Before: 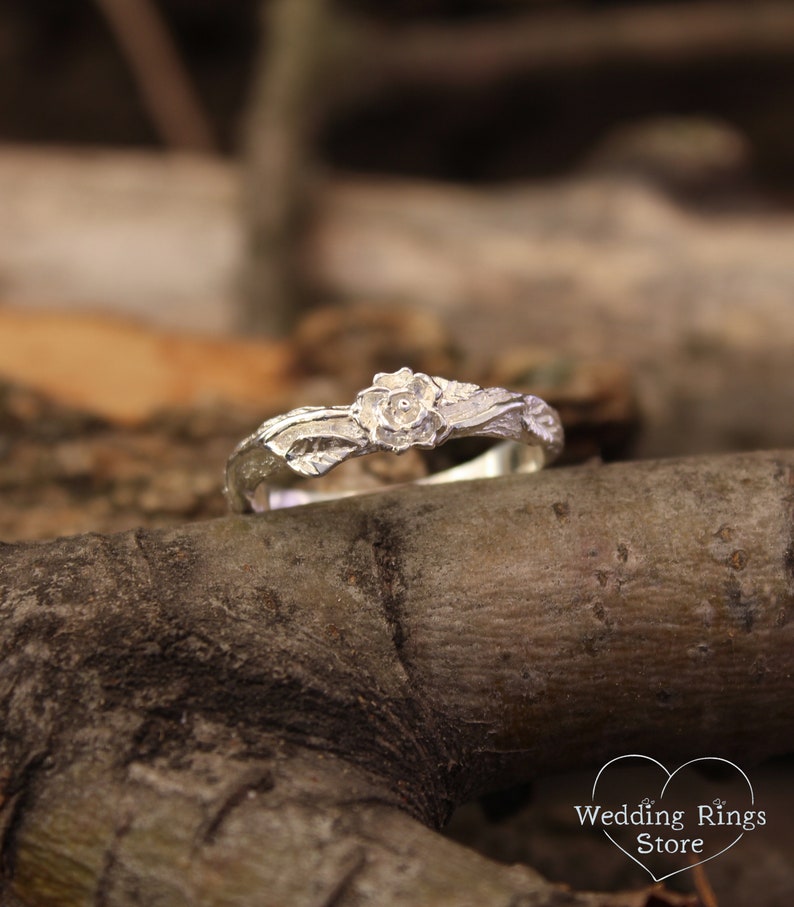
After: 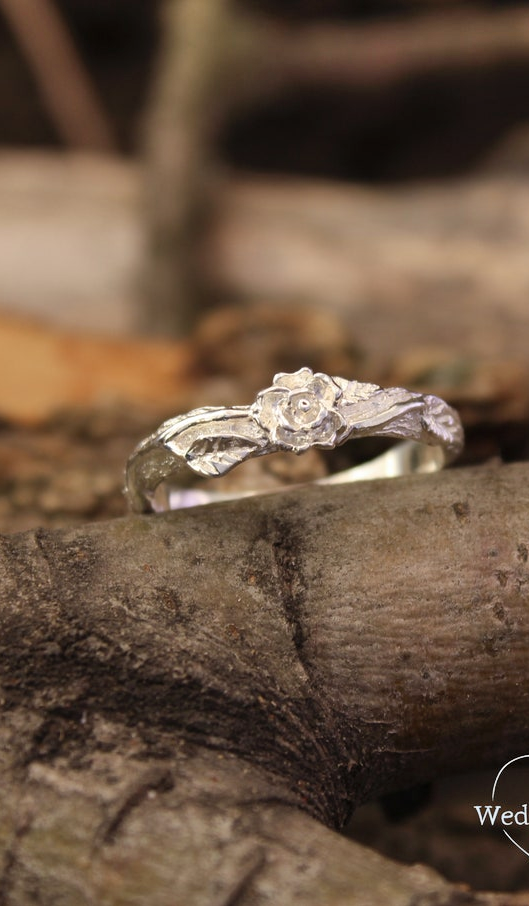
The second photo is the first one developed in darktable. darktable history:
crop and rotate: left 12.712%, right 20.581%
shadows and highlights: highlights color adjustment 53.05%, soften with gaussian
